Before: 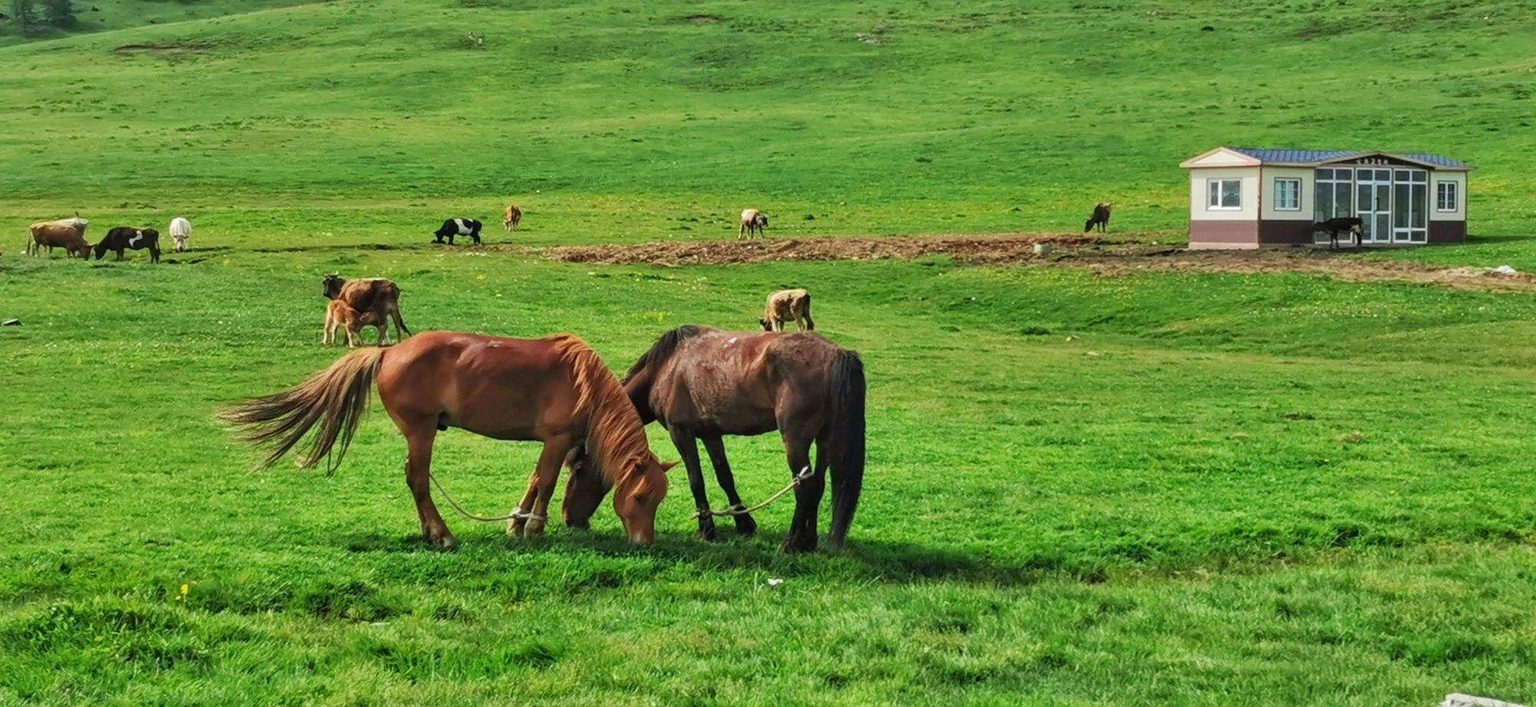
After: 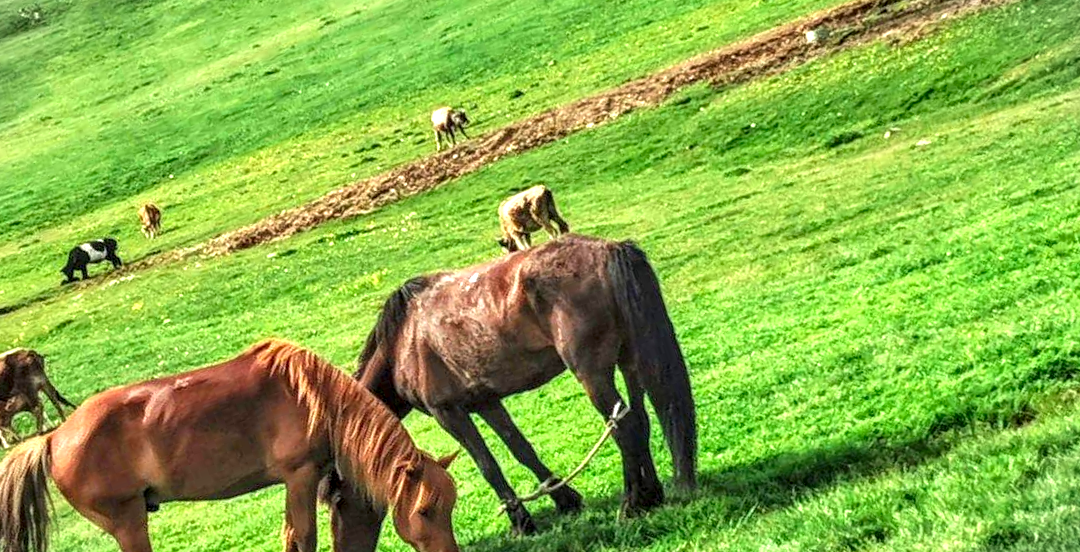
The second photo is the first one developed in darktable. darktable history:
exposure: black level correction 0, exposure 1.016 EV, compensate highlight preservation false
vignetting: fall-off start 100.77%, width/height ratio 1.304
local contrast: highlights 20%, detail 150%
crop and rotate: angle 18.88°, left 6.965%, right 3.989%, bottom 1.085%
